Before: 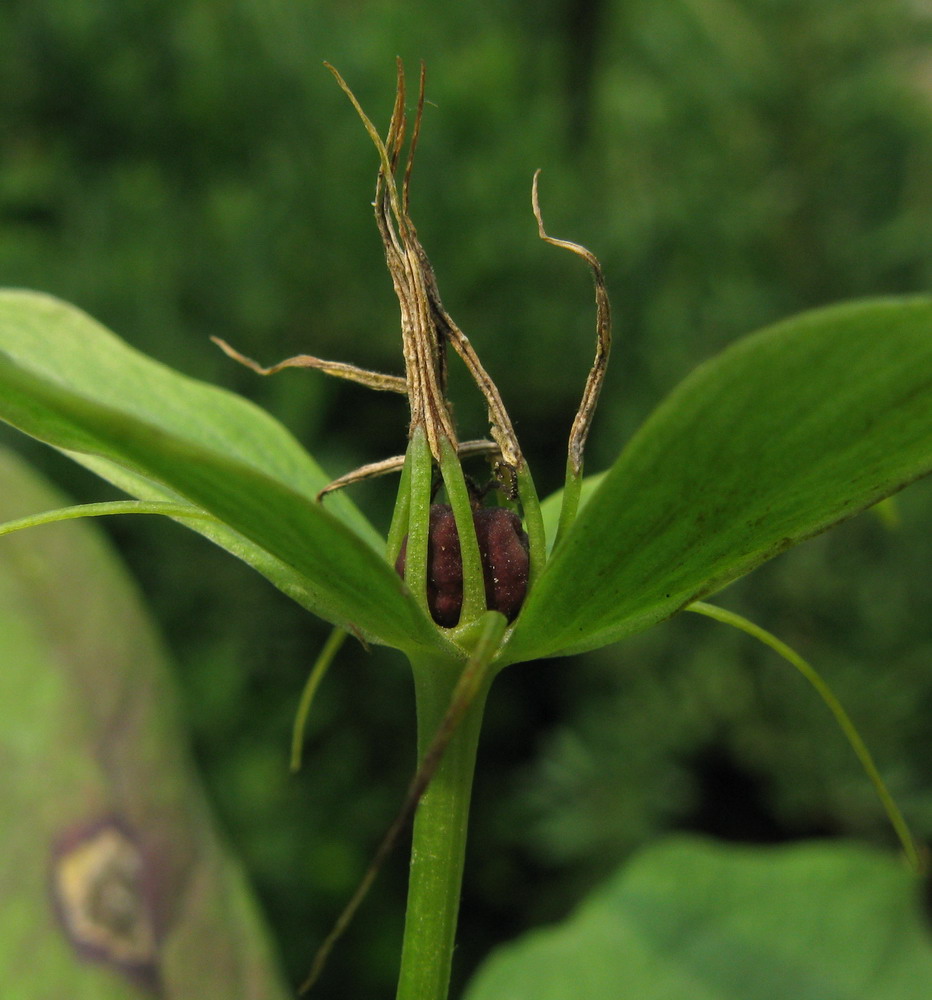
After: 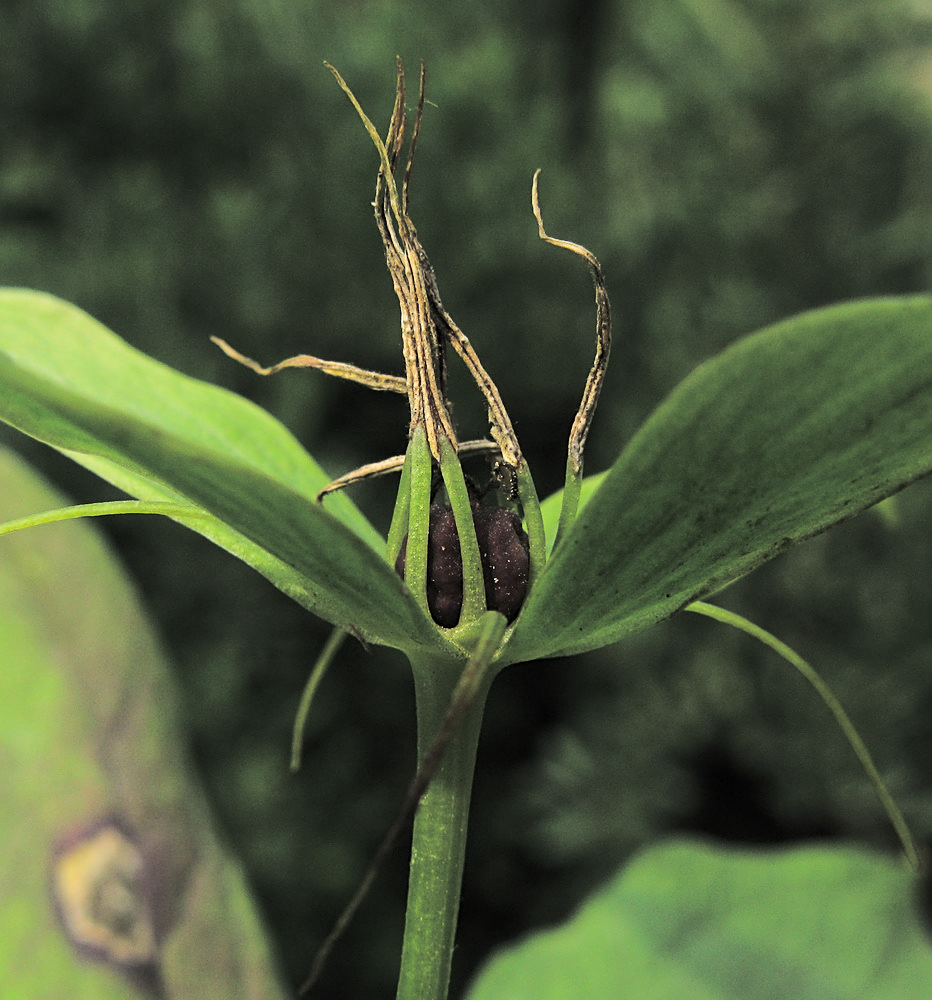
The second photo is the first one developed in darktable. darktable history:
rgb curve: curves: ch0 [(0, 0) (0.284, 0.292) (0.505, 0.644) (1, 1)]; ch1 [(0, 0) (0.284, 0.292) (0.505, 0.644) (1, 1)]; ch2 [(0, 0) (0.284, 0.292) (0.505, 0.644) (1, 1)], compensate middle gray true
split-toning: shadows › hue 43.2°, shadows › saturation 0, highlights › hue 50.4°, highlights › saturation 1
sharpen: on, module defaults
